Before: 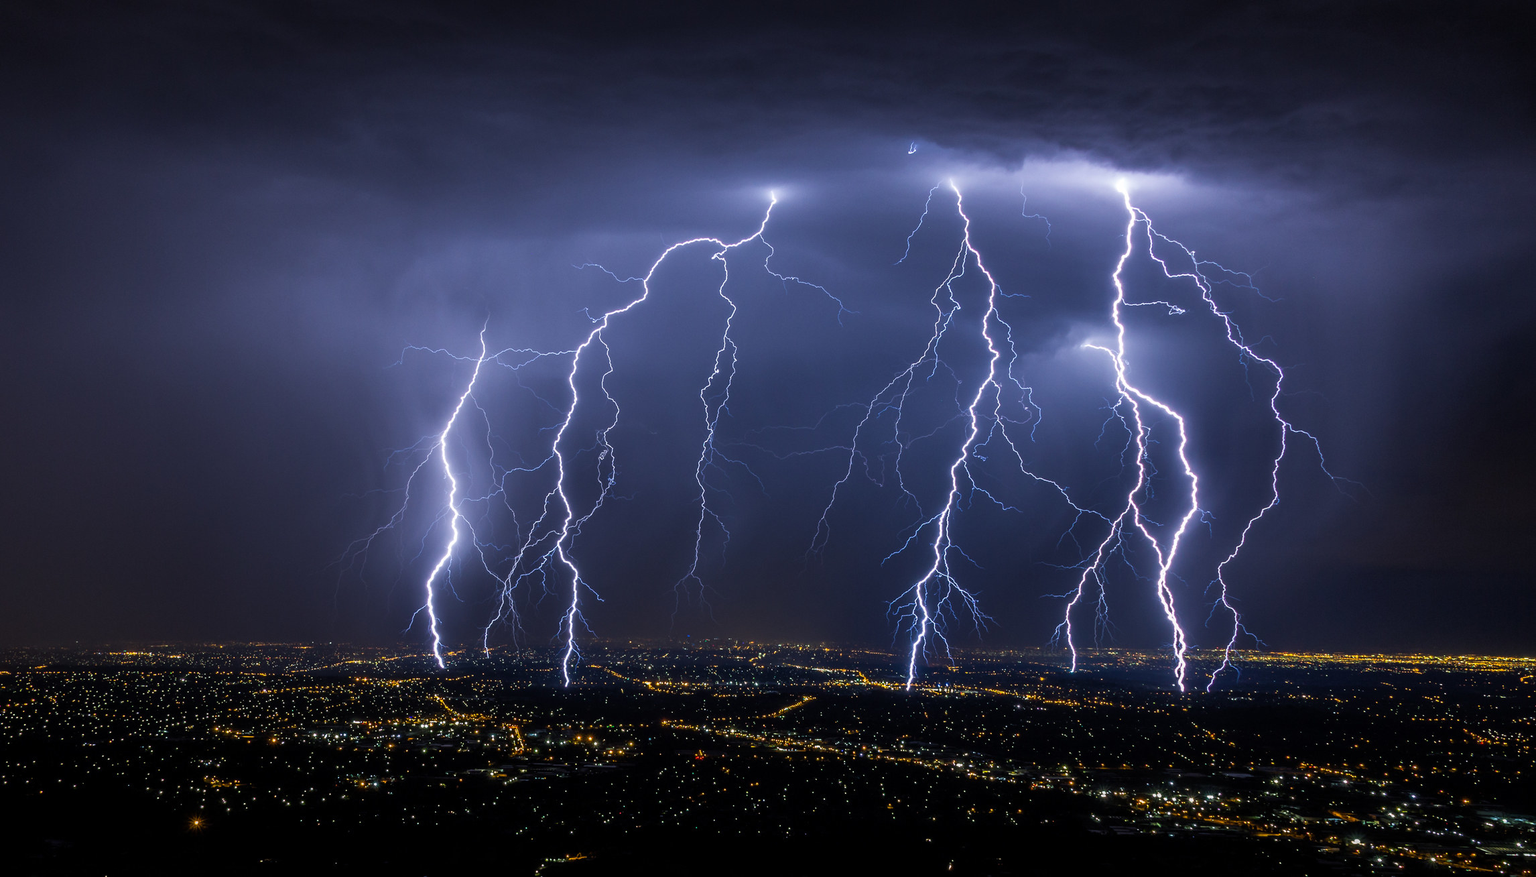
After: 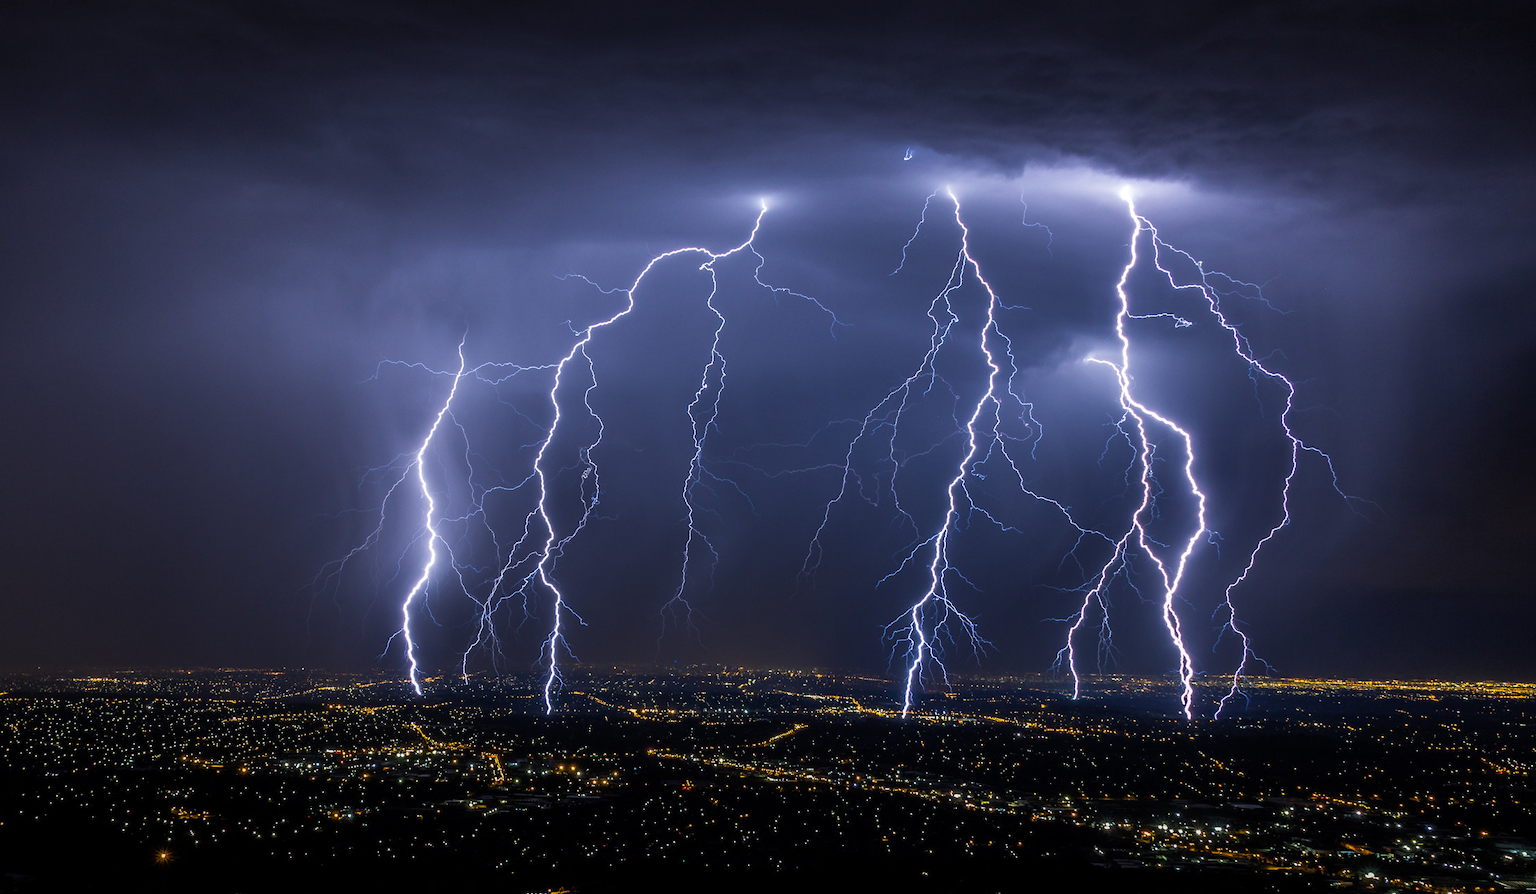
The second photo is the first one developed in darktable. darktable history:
crop and rotate: left 2.584%, right 1.298%, bottom 1.855%
